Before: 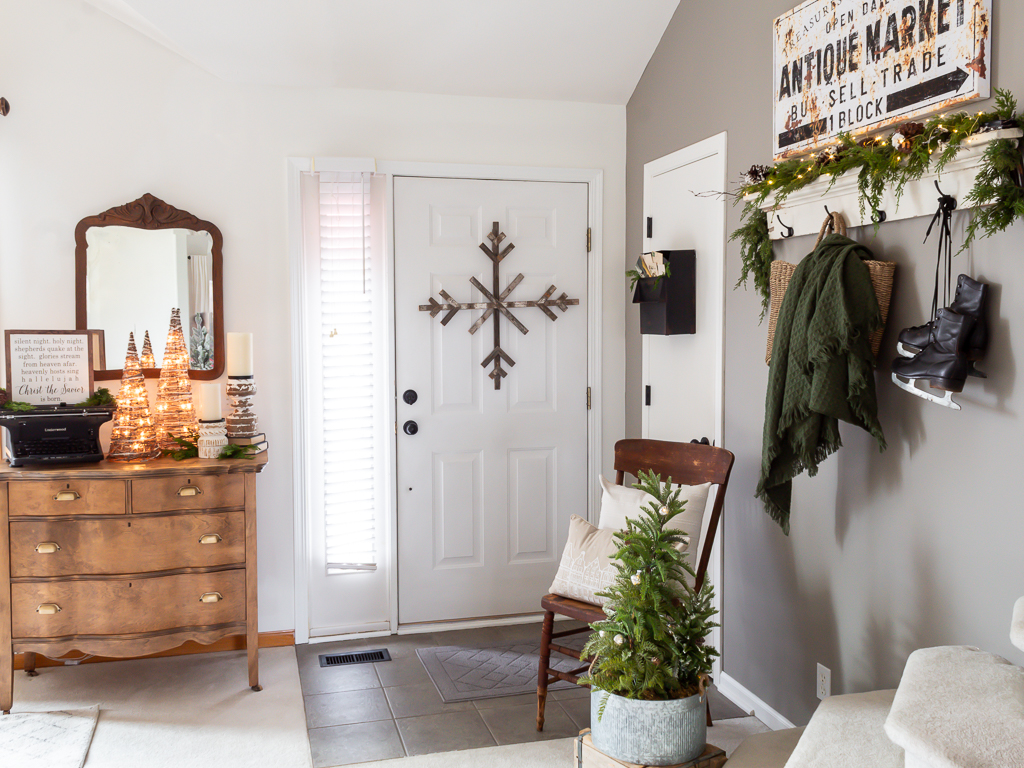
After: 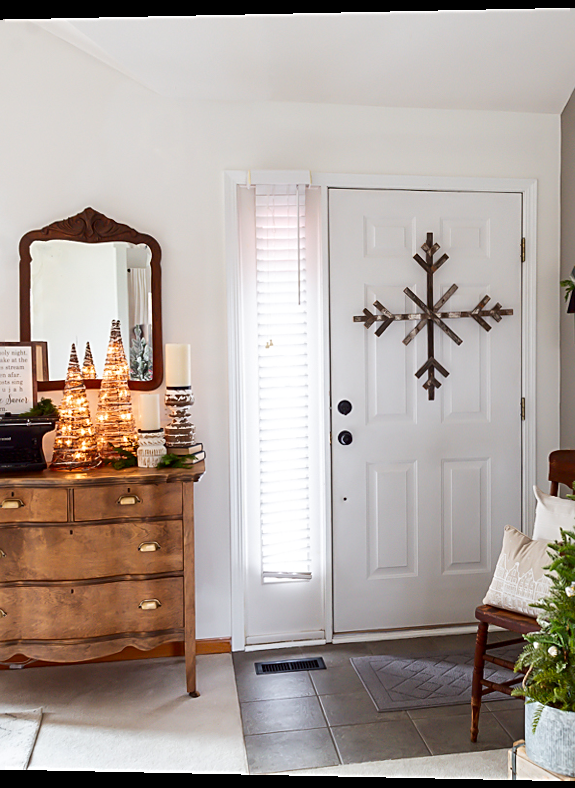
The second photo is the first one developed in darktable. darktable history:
rotate and perspective: lens shift (horizontal) -0.055, automatic cropping off
color correction: highlights a* 0.003, highlights b* -0.283
crop: left 5.114%, right 38.589%
sharpen: on, module defaults
contrast brightness saturation: contrast 0.07, brightness -0.14, saturation 0.11
